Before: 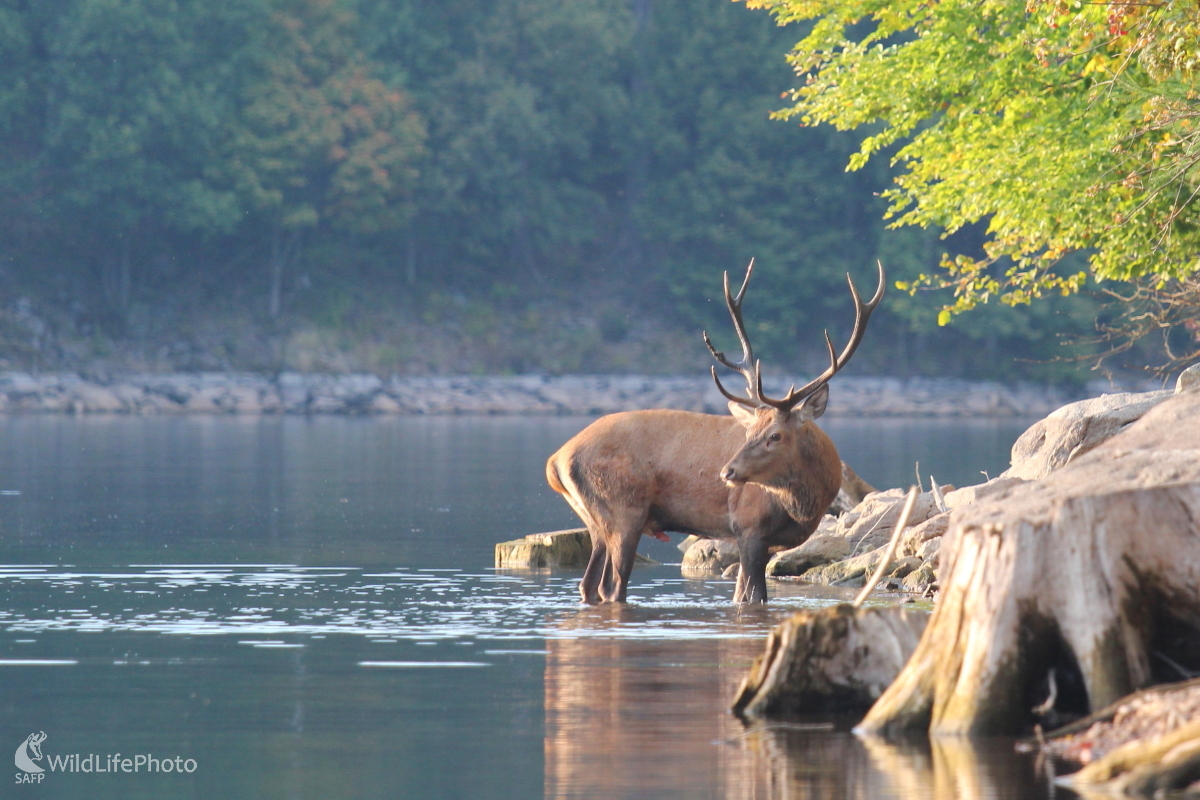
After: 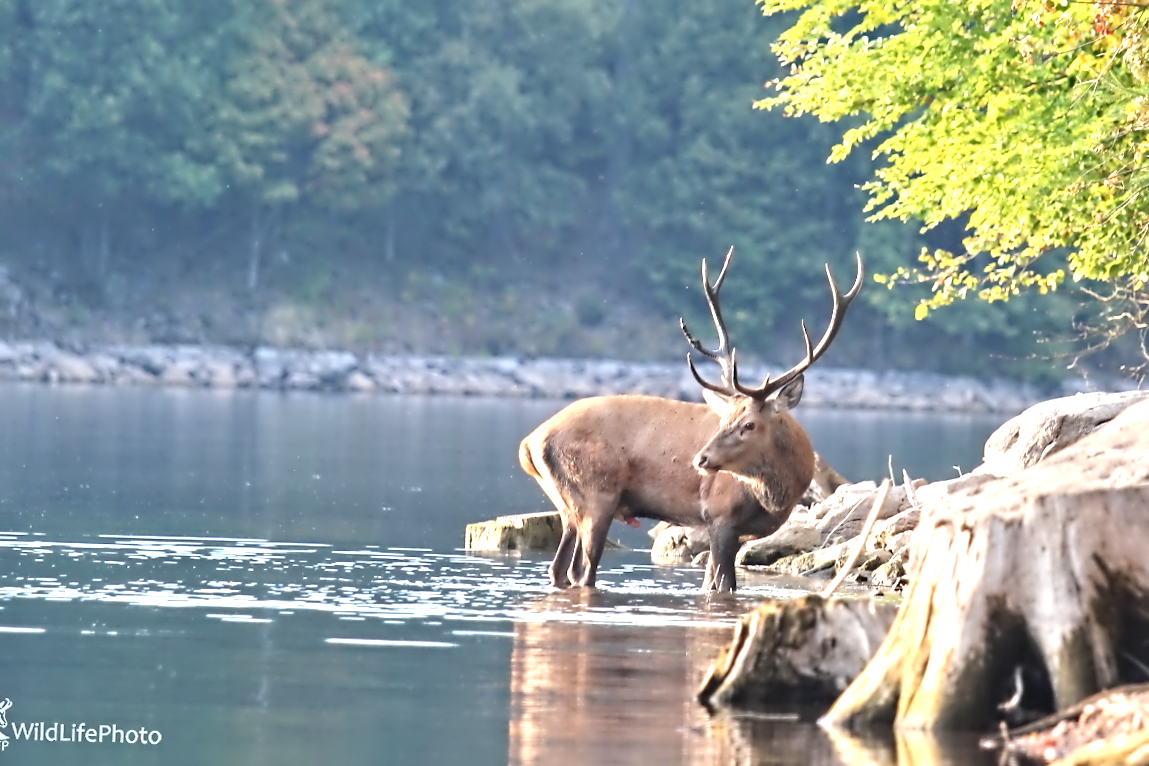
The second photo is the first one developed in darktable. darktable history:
contrast equalizer: octaves 7, y [[0.5, 0.542, 0.583, 0.625, 0.667, 0.708], [0.5 ×6], [0.5 ×6], [0, 0.033, 0.067, 0.1, 0.133, 0.167], [0, 0.05, 0.1, 0.15, 0.2, 0.25]]
crop and rotate: angle -1.69°
exposure: black level correction 0, exposure 0.7 EV, compensate exposure bias true, compensate highlight preservation false
